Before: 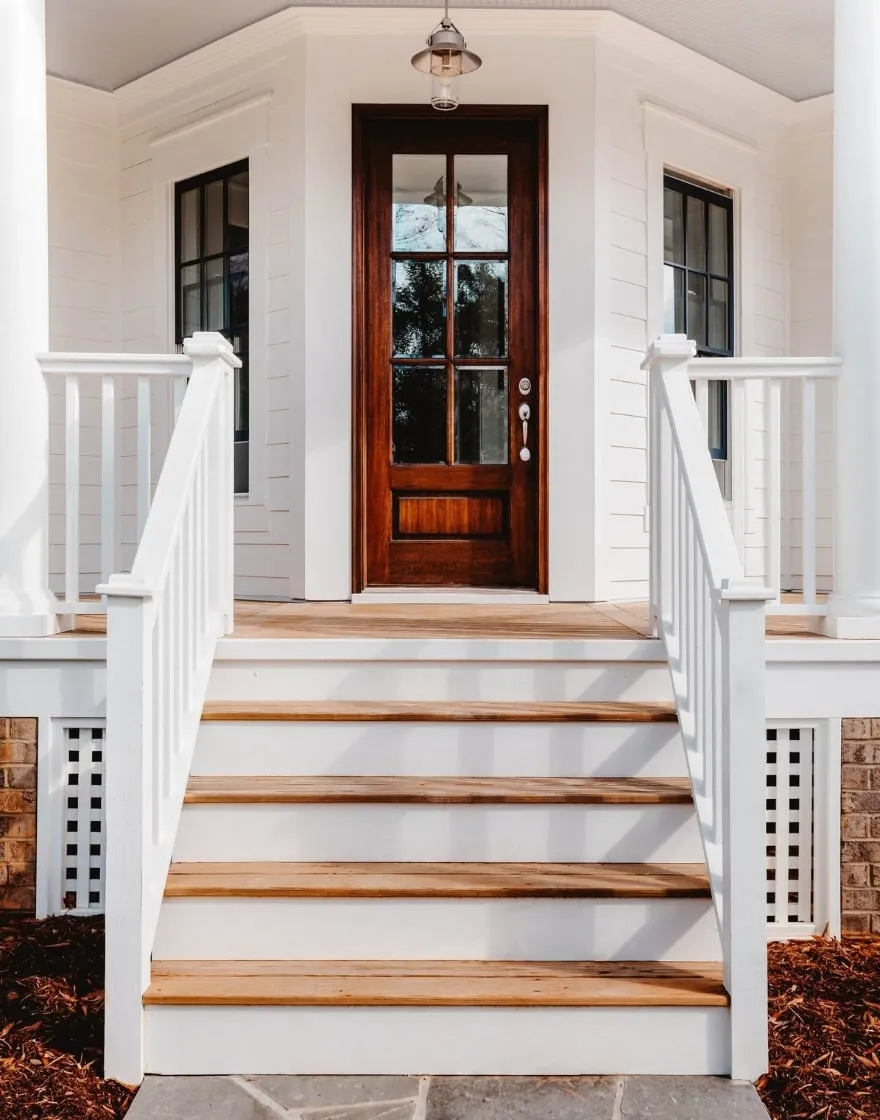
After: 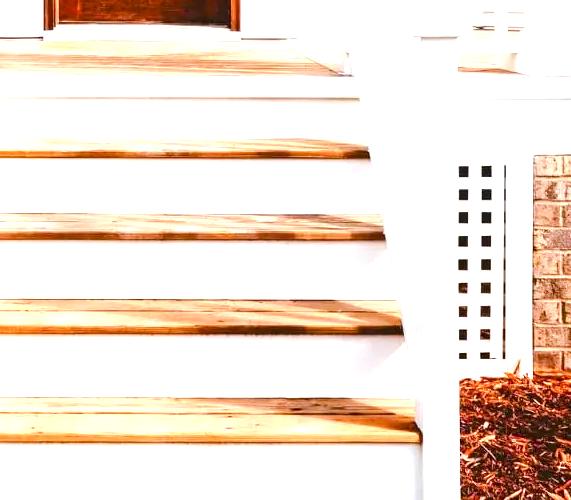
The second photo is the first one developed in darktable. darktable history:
crop and rotate: left 35.037%, top 50.269%, bottom 5.004%
color balance rgb: shadows lift › luminance -9.874%, shadows lift › chroma 0.774%, shadows lift › hue 110.89°, perceptual saturation grading › global saturation 15.457%, perceptual saturation grading › highlights -19.168%, perceptual saturation grading › shadows 19.553%, perceptual brilliance grading › mid-tones 10.402%, perceptual brilliance grading › shadows 14.528%
exposure: black level correction 0, exposure 1.565 EV, compensate highlight preservation false
